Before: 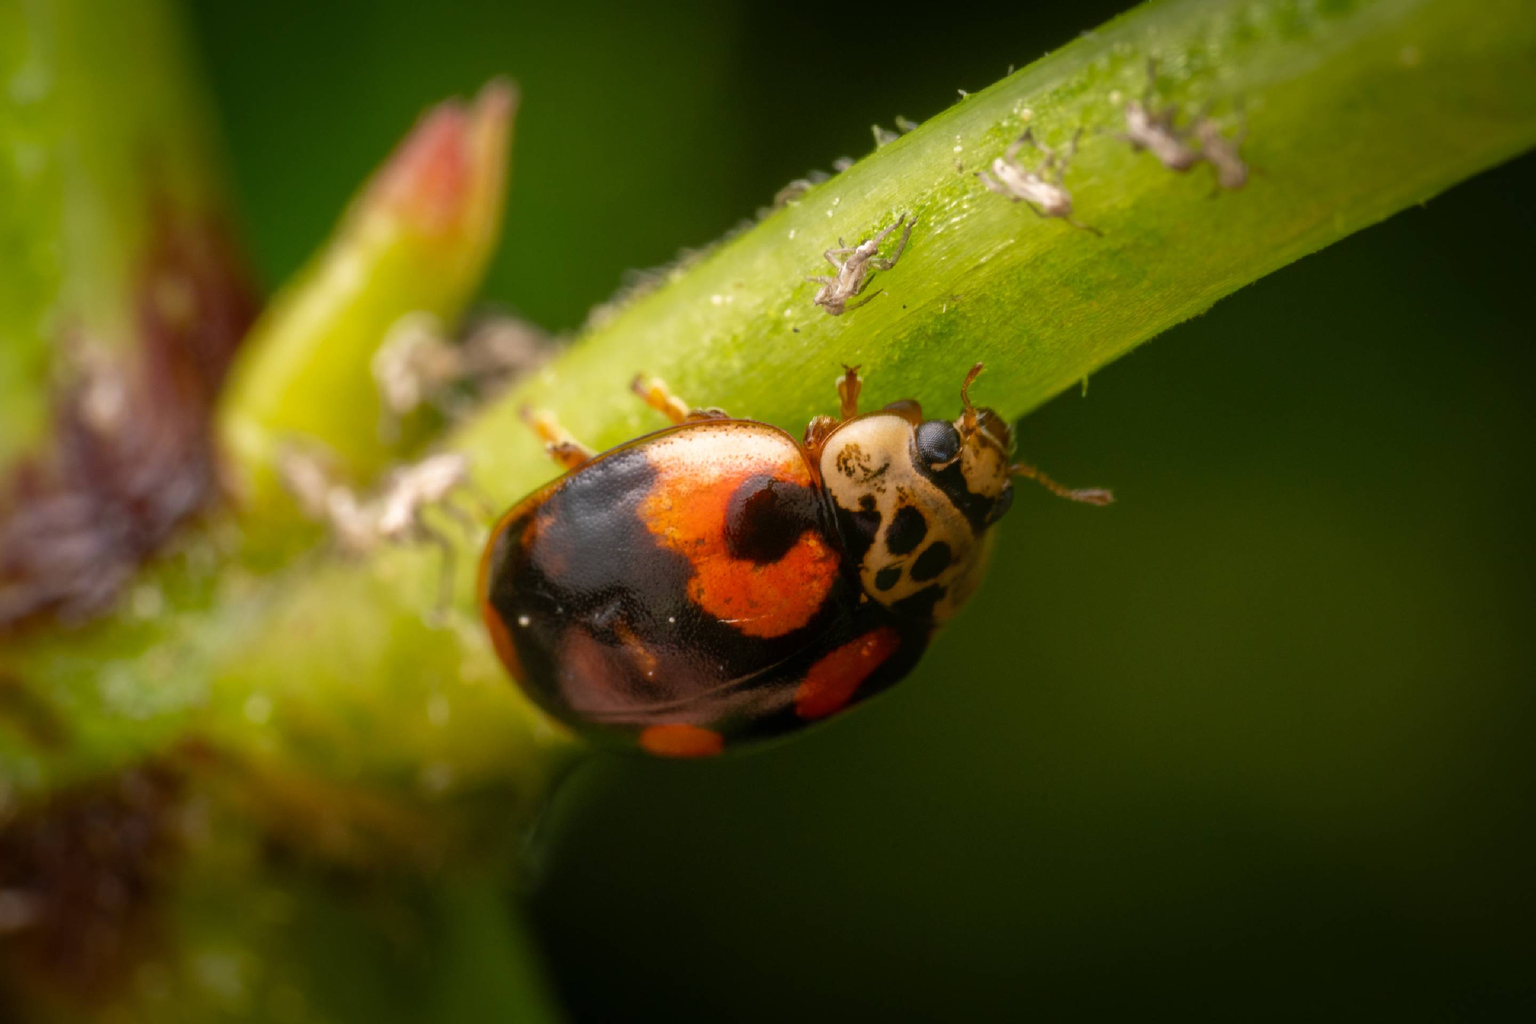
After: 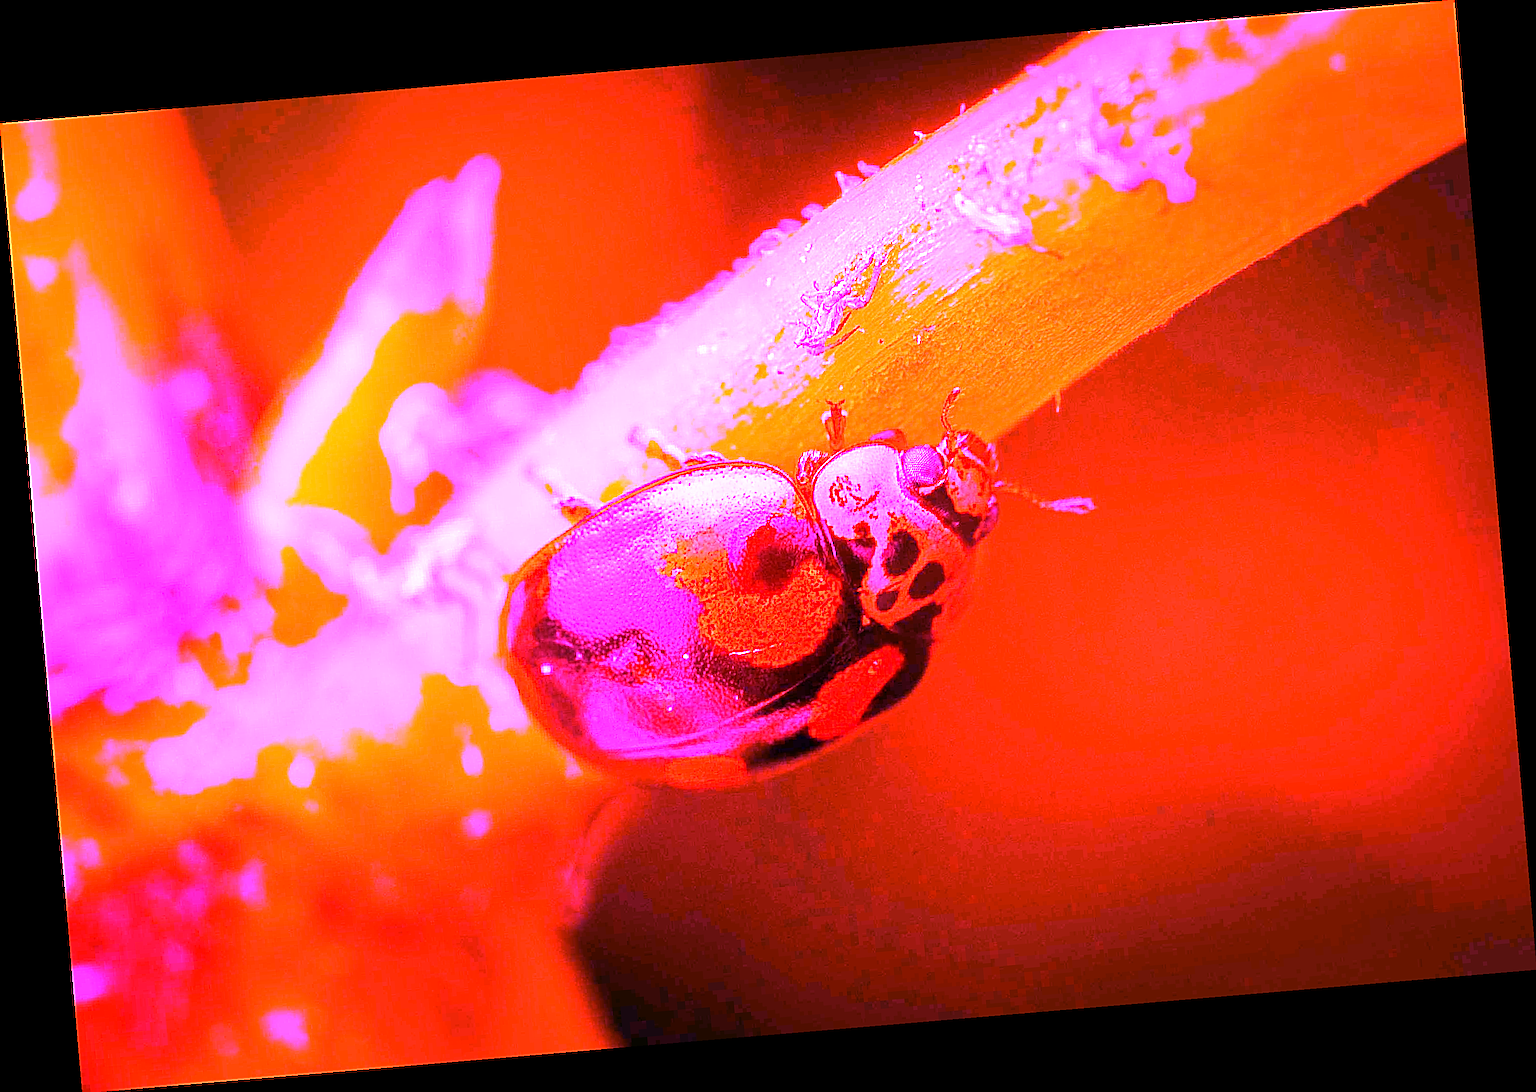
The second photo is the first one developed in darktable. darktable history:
rotate and perspective: rotation -4.86°, automatic cropping off
sharpen: on, module defaults
white balance: red 8, blue 8
